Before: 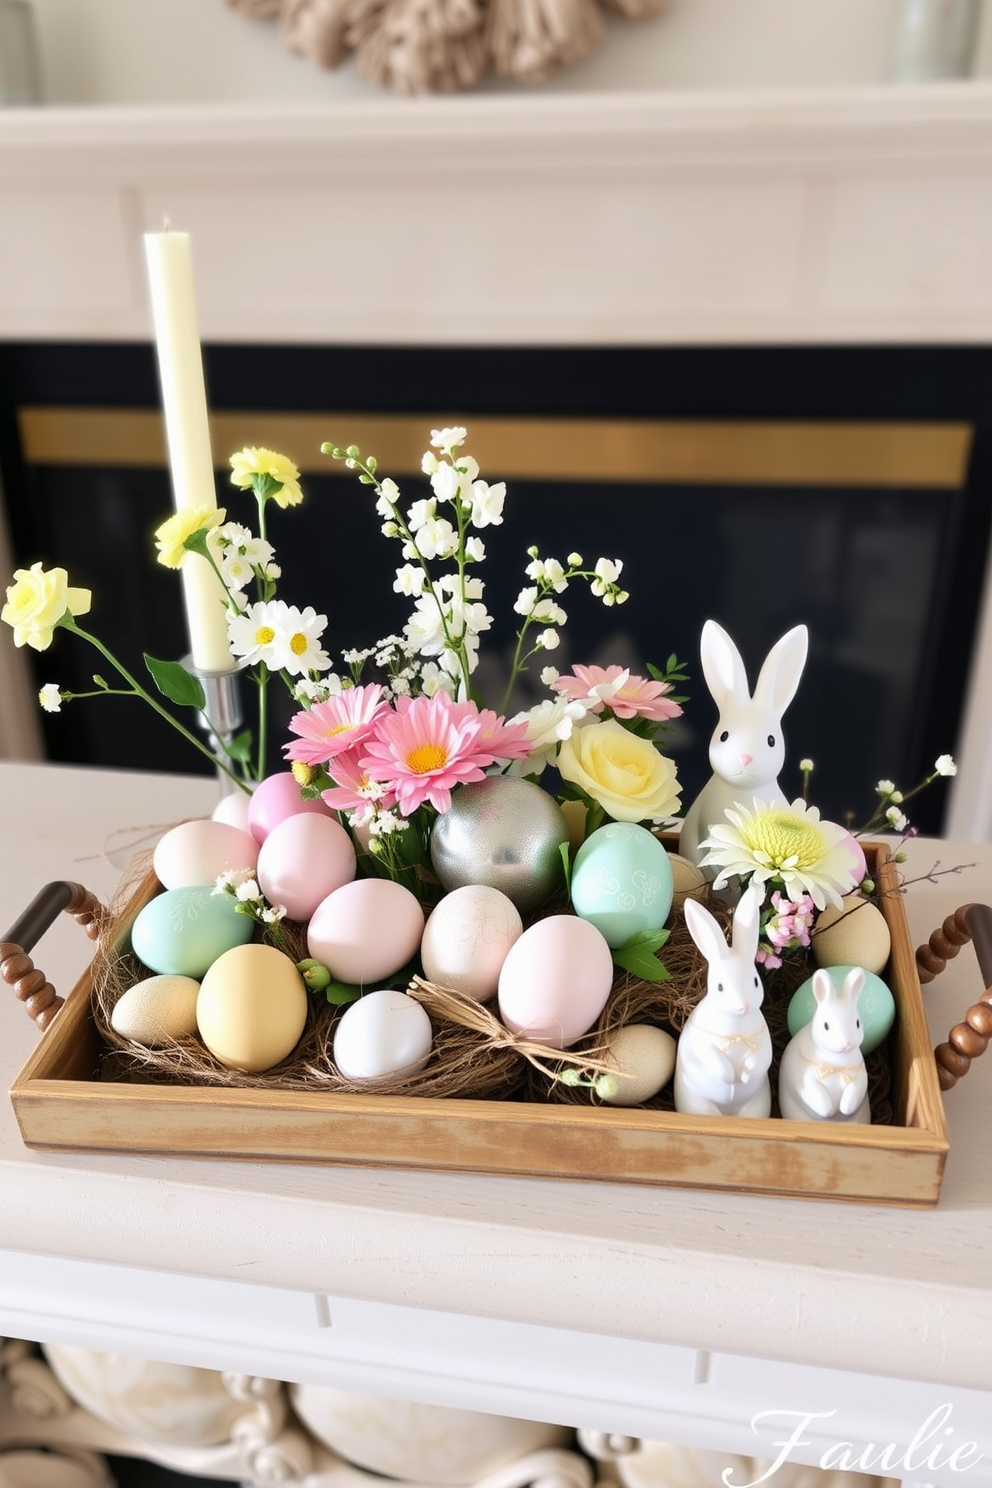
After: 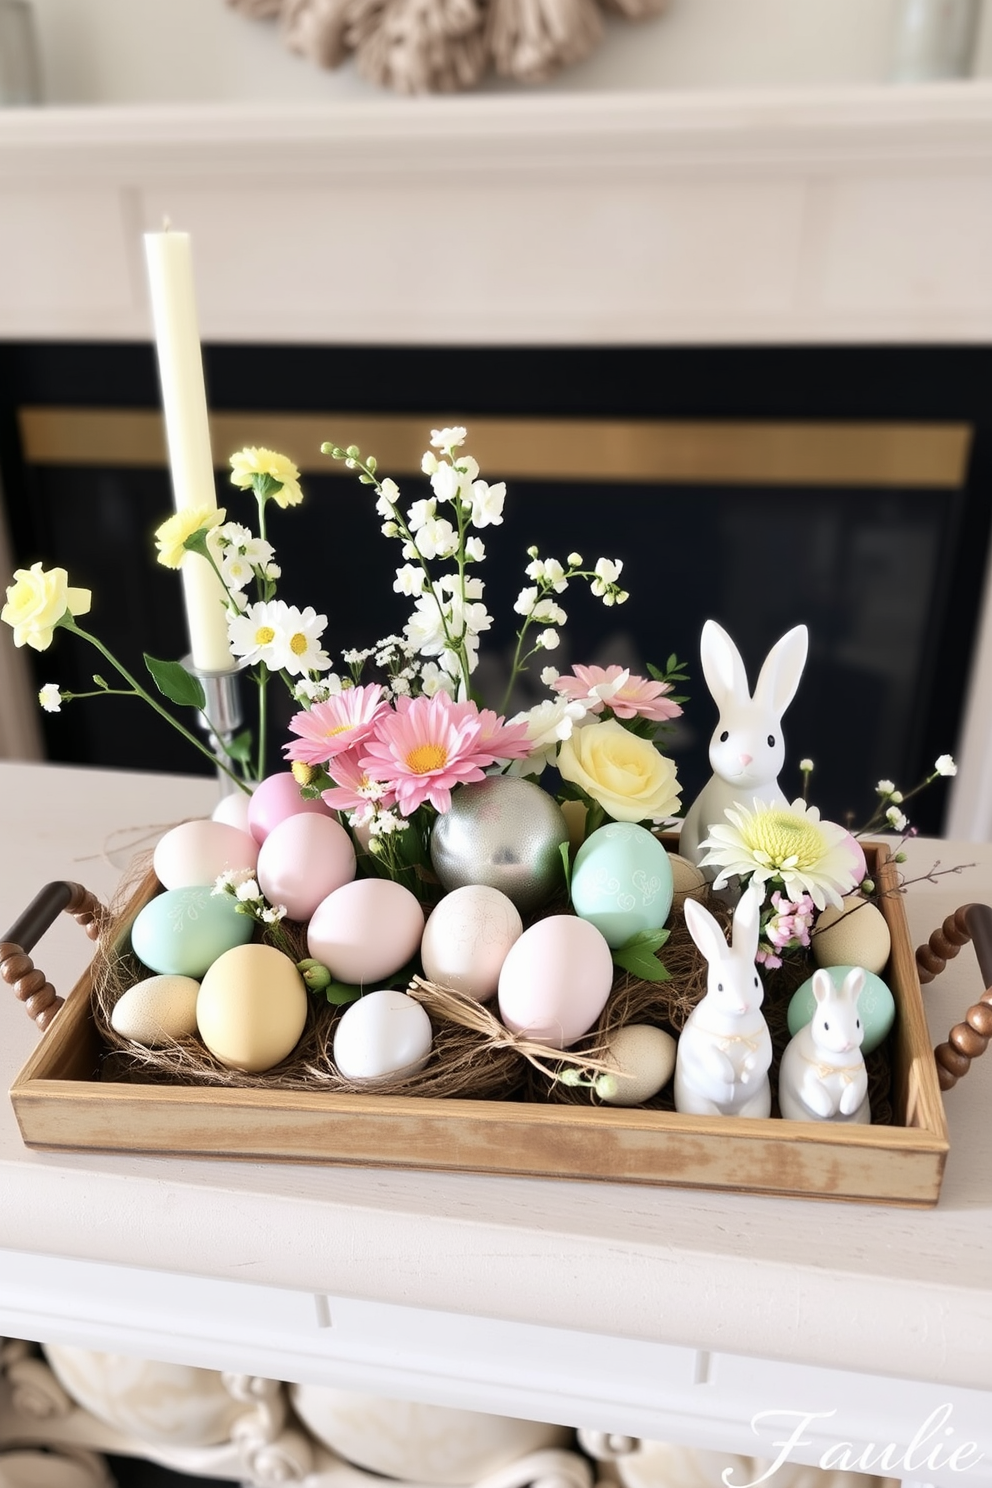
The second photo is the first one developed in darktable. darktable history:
contrast brightness saturation: contrast 0.11, saturation -0.17
